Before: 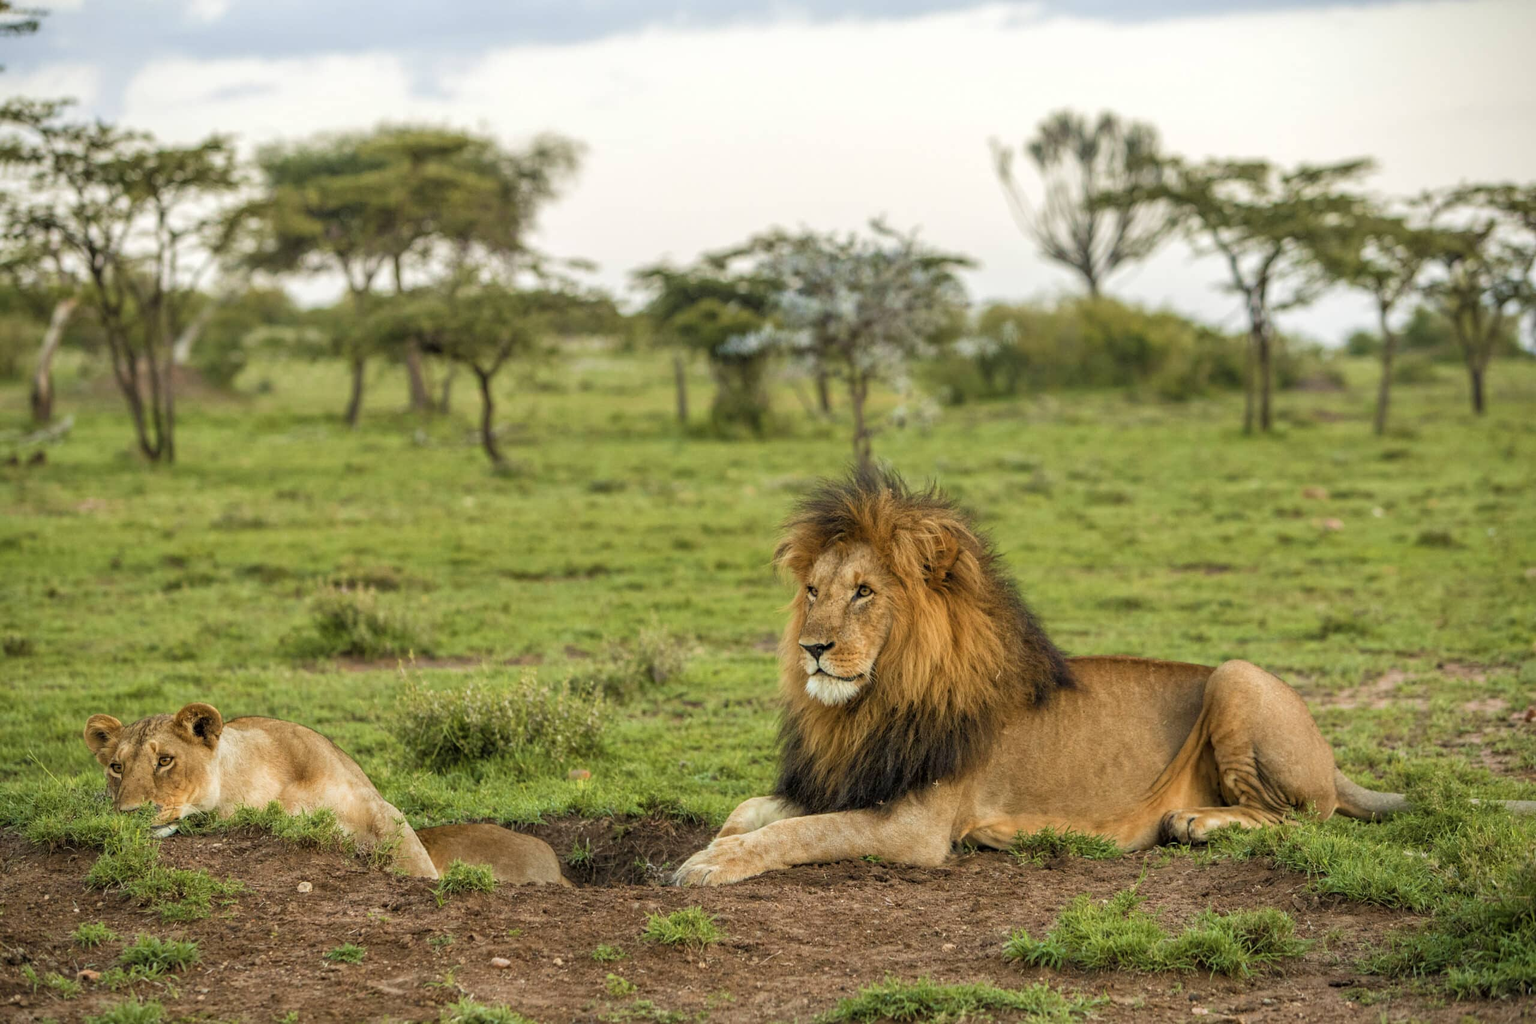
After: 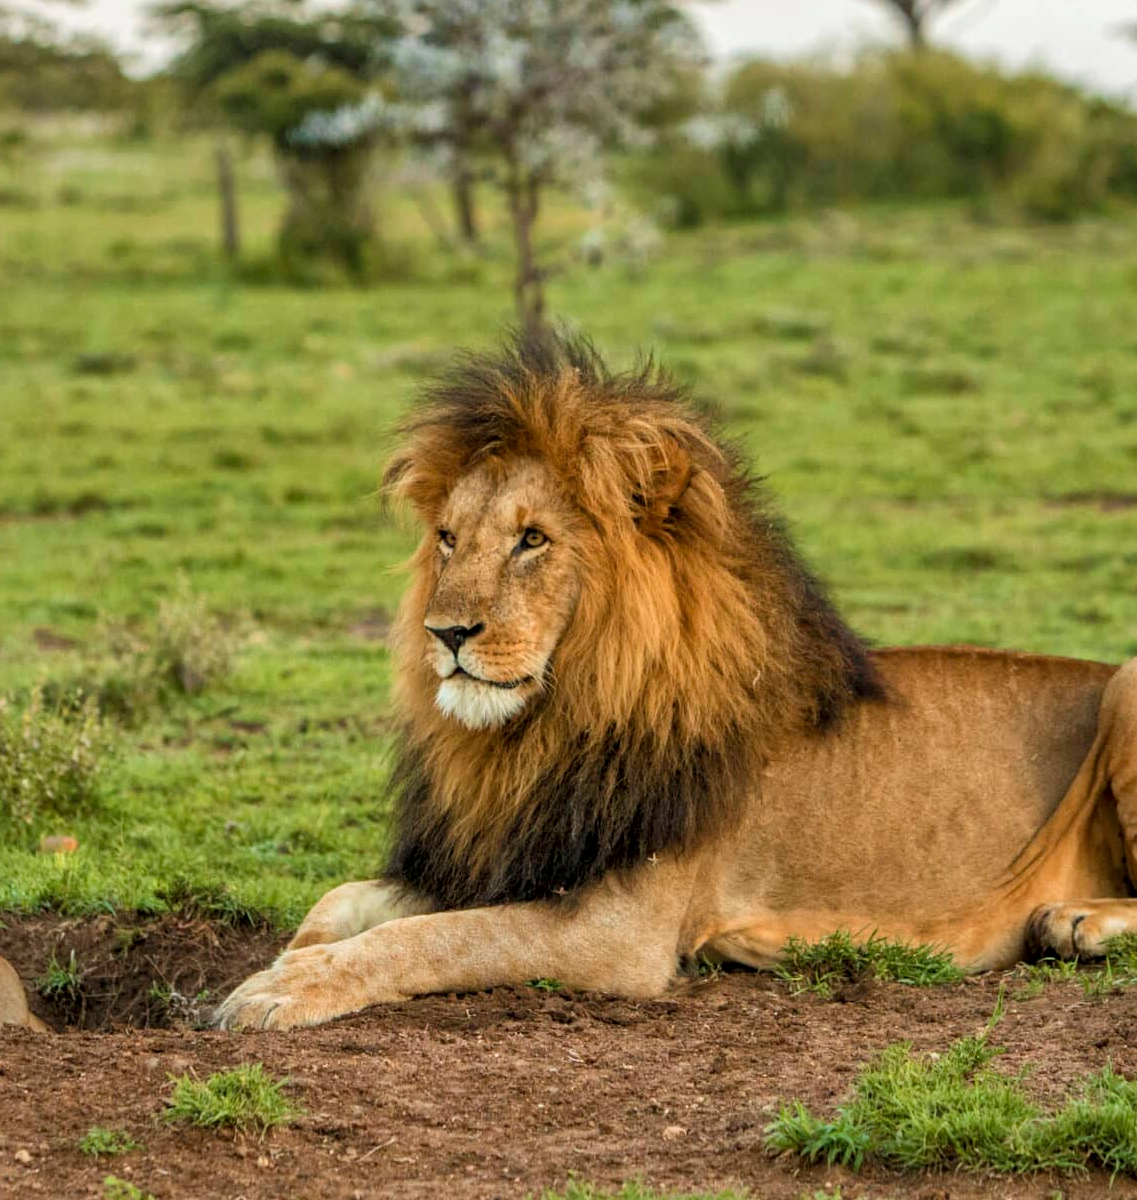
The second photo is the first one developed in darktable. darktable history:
local contrast: mode bilateral grid, contrast 20, coarseness 50, detail 120%, midtone range 0.2
crop: left 35.432%, top 26.233%, right 20.145%, bottom 3.432%
